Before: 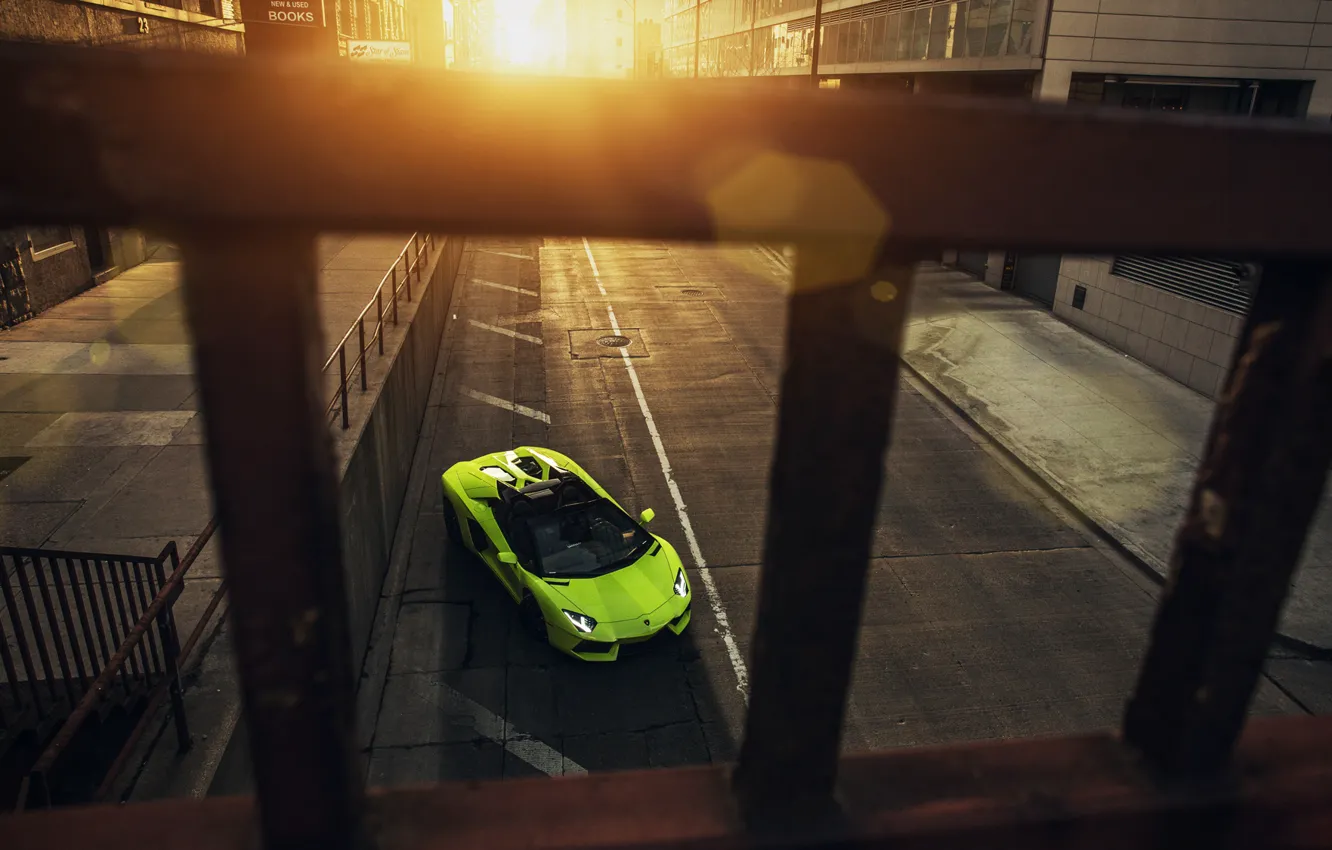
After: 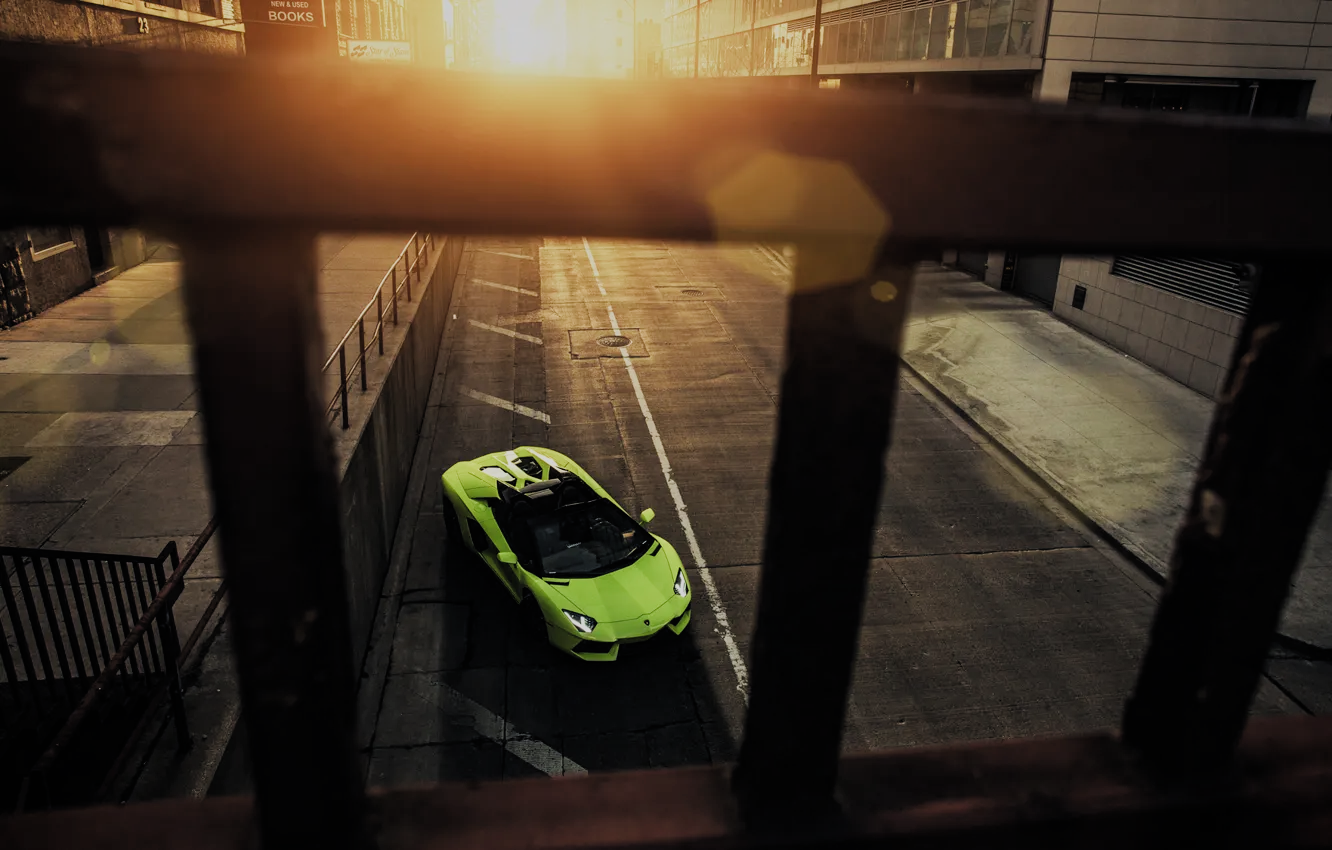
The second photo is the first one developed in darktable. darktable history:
filmic rgb: black relative exposure -7.65 EV, white relative exposure 4.56 EV, threshold 2.95 EV, hardness 3.61, color science v4 (2020), enable highlight reconstruction true
